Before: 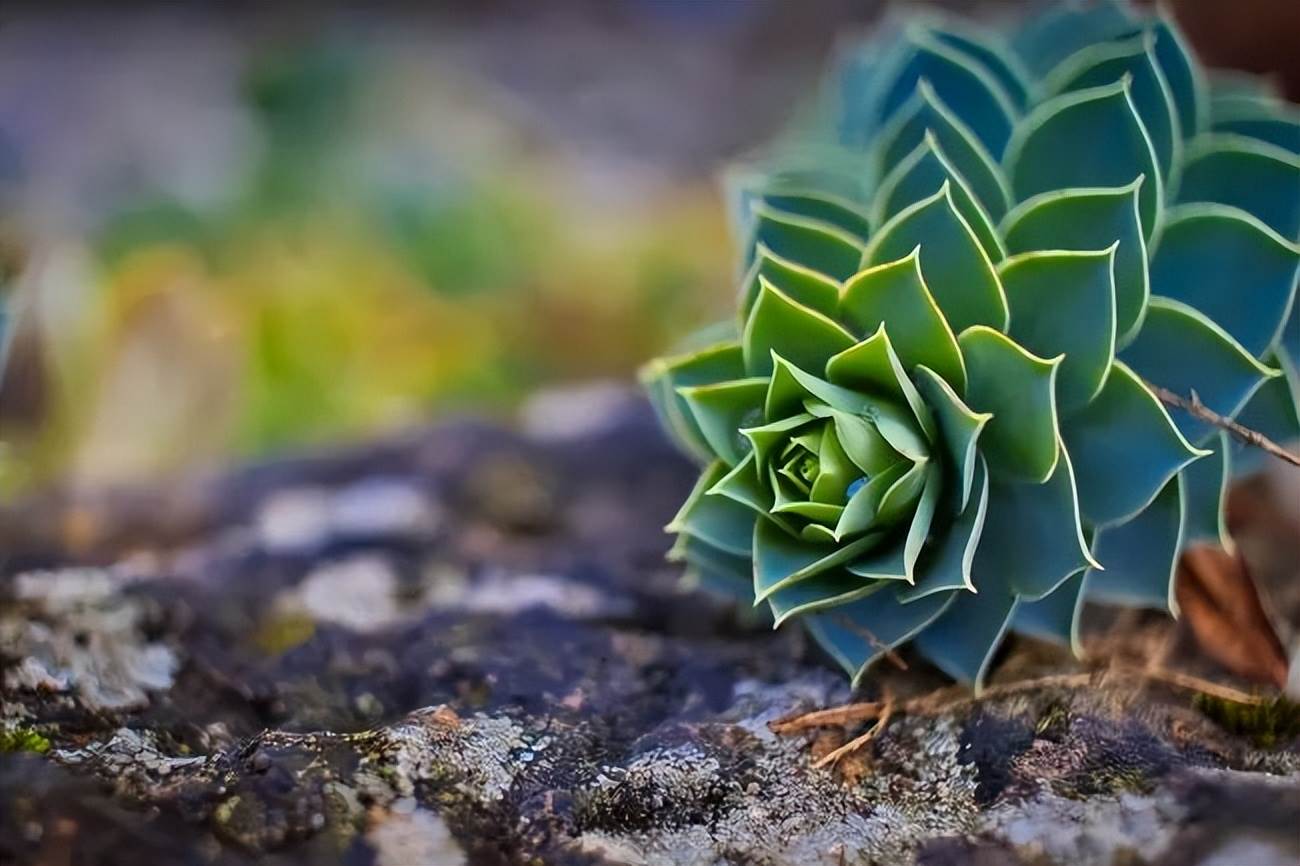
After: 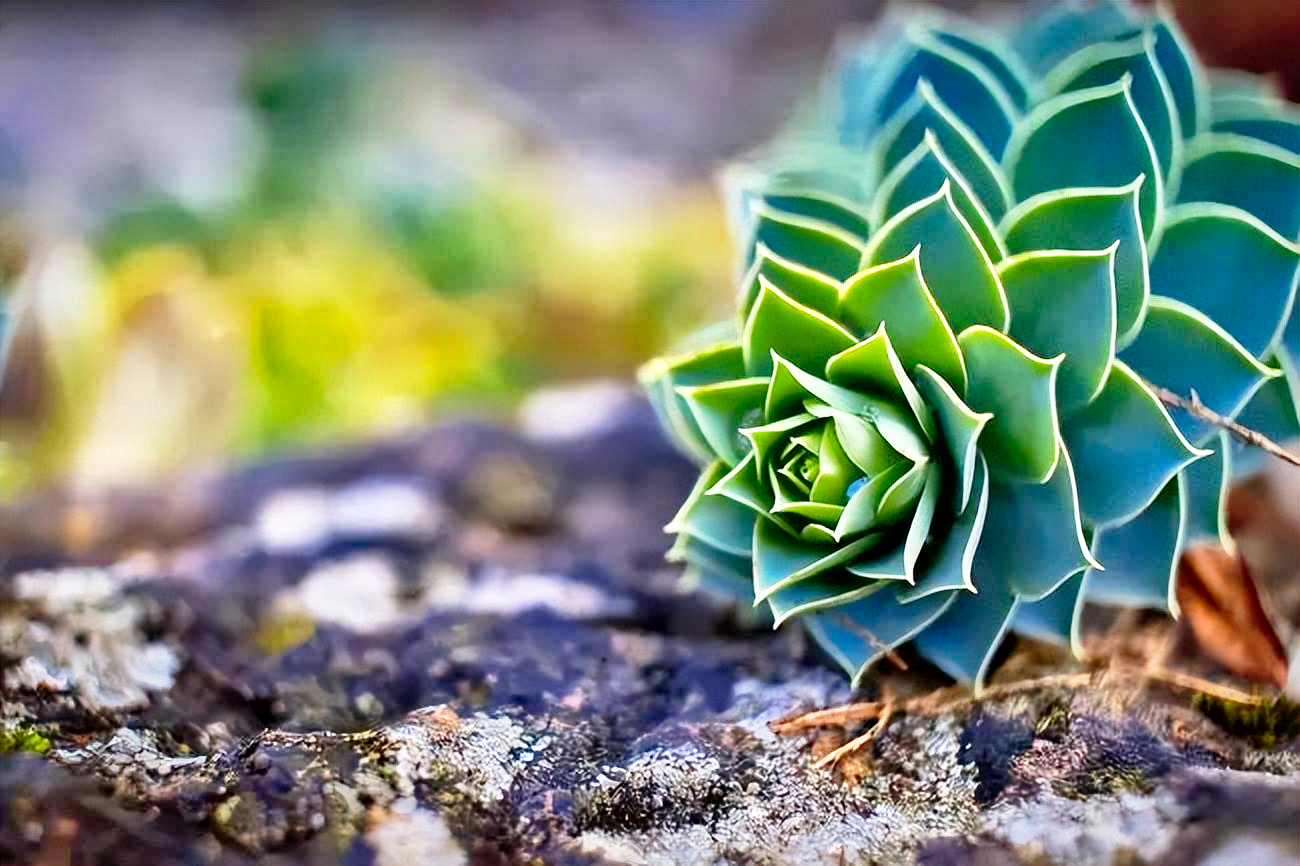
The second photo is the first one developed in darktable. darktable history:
base curve: curves: ch0 [(0, 0) (0.012, 0.01) (0.073, 0.168) (0.31, 0.711) (0.645, 0.957) (1, 1)], preserve colors none
shadows and highlights: on, module defaults
local contrast: mode bilateral grid, contrast 20, coarseness 50, detail 150%, midtone range 0.2
